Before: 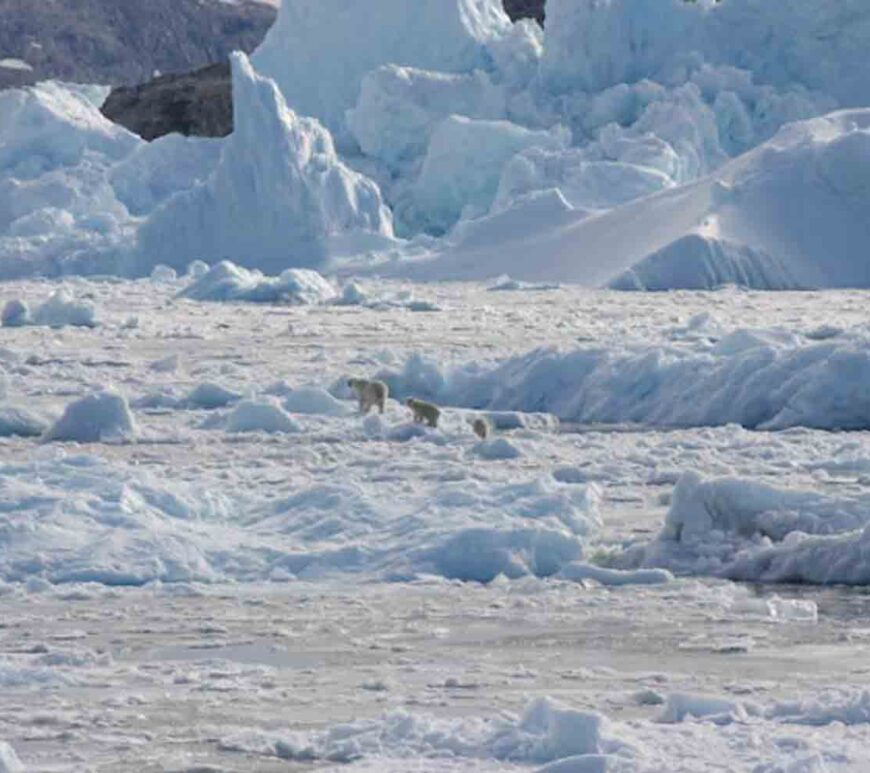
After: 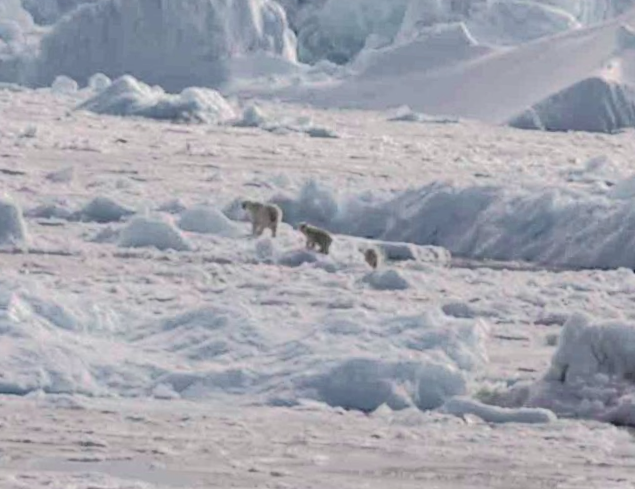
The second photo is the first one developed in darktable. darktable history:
tone curve: curves: ch0 [(0, 0.032) (0.094, 0.08) (0.265, 0.208) (0.41, 0.417) (0.498, 0.496) (0.638, 0.673) (0.845, 0.828) (0.994, 0.964)]; ch1 [(0, 0) (0.161, 0.092) (0.37, 0.302) (0.417, 0.434) (0.492, 0.502) (0.576, 0.589) (0.644, 0.638) (0.725, 0.765) (1, 1)]; ch2 [(0, 0) (0.352, 0.403) (0.45, 0.469) (0.521, 0.515) (0.55, 0.528) (0.589, 0.576) (1, 1)], color space Lab, independent channels, preserve colors none
crop and rotate: angle -3.37°, left 9.79%, top 20.73%, right 12.42%, bottom 11.82%
